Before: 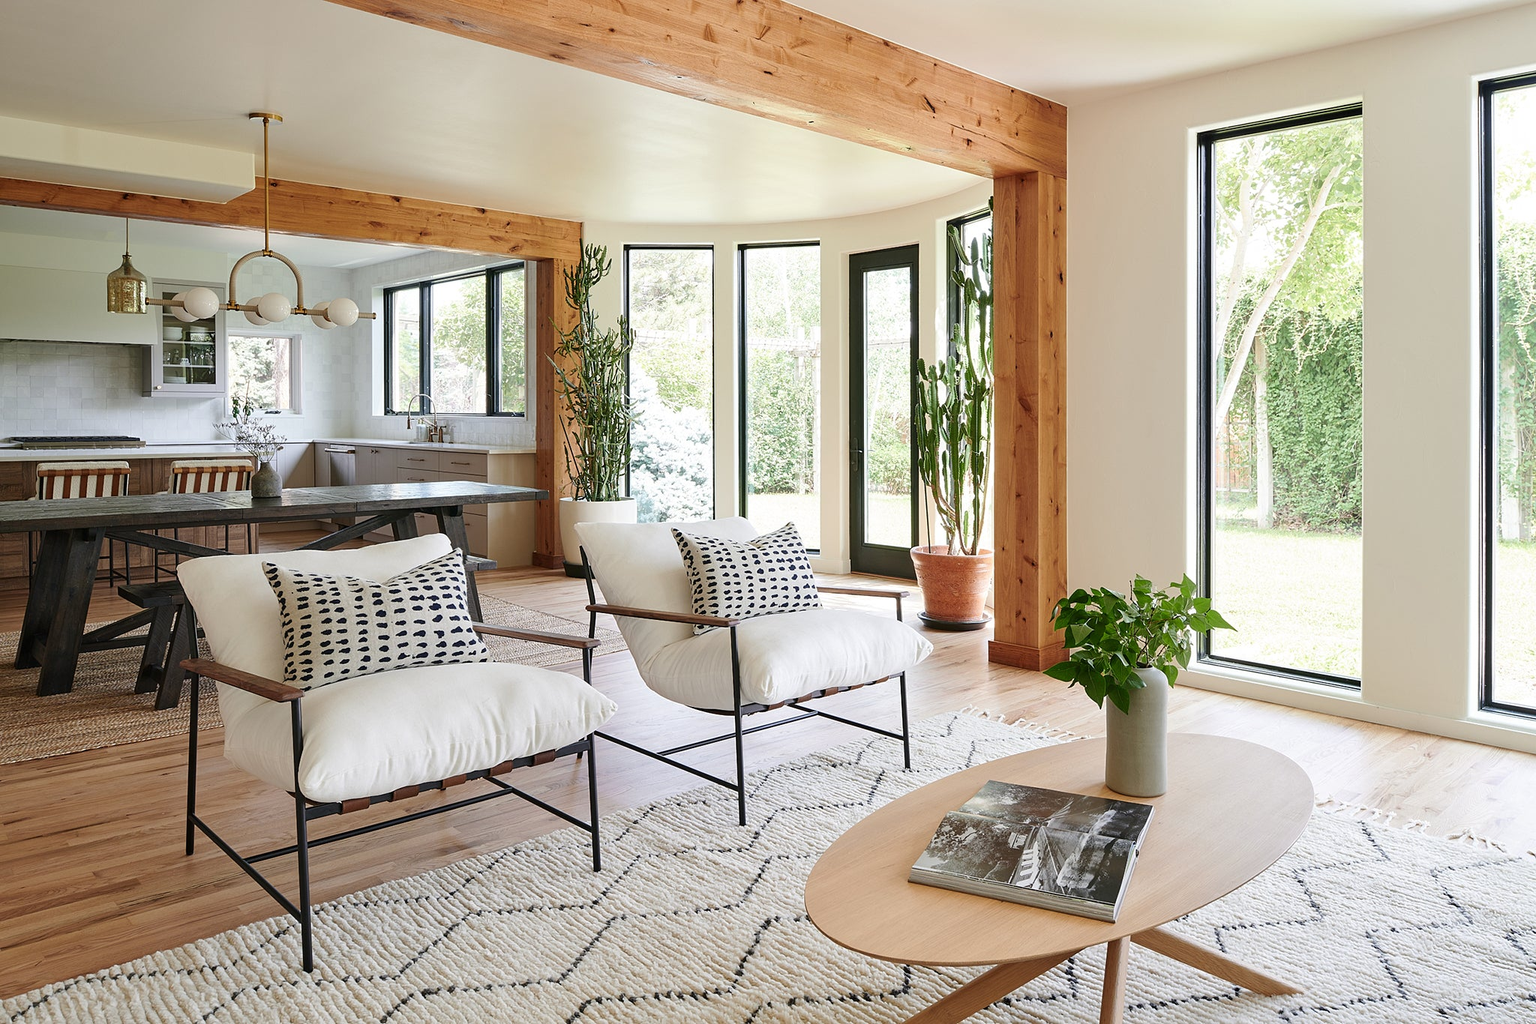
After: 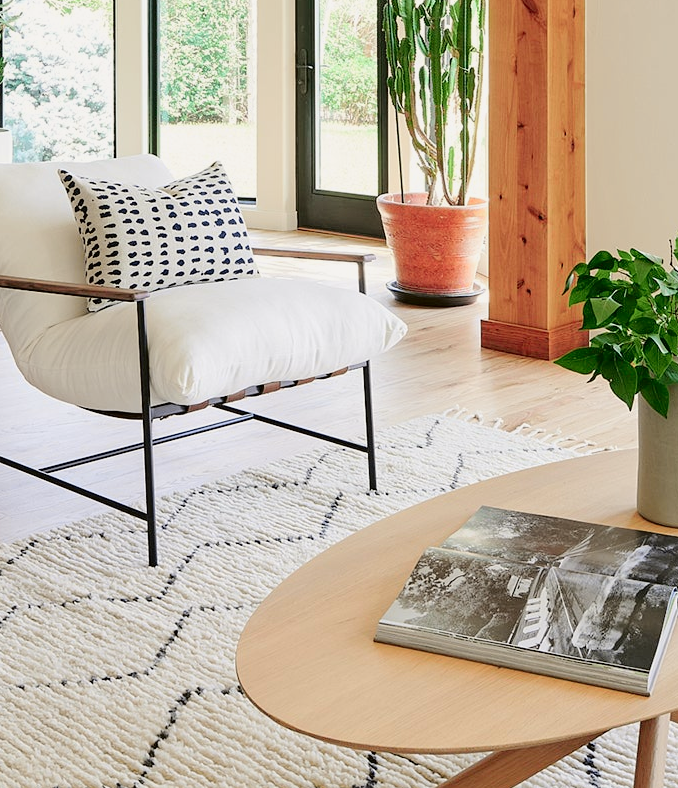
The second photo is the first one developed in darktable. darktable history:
contrast brightness saturation: contrast 0.05, brightness 0.06, saturation 0.01
tone curve: curves: ch0 [(0, 0) (0.068, 0.031) (0.175, 0.139) (0.32, 0.345) (0.495, 0.544) (0.748, 0.762) (0.993, 0.954)]; ch1 [(0, 0) (0.294, 0.184) (0.34, 0.303) (0.371, 0.344) (0.441, 0.408) (0.477, 0.474) (0.499, 0.5) (0.529, 0.523) (0.677, 0.762) (1, 1)]; ch2 [(0, 0) (0.431, 0.419) (0.495, 0.502) (0.524, 0.534) (0.557, 0.56) (0.634, 0.654) (0.728, 0.722) (1, 1)], color space Lab, independent channels, preserve colors none
crop: left 40.878%, top 39.176%, right 25.993%, bottom 3.081%
